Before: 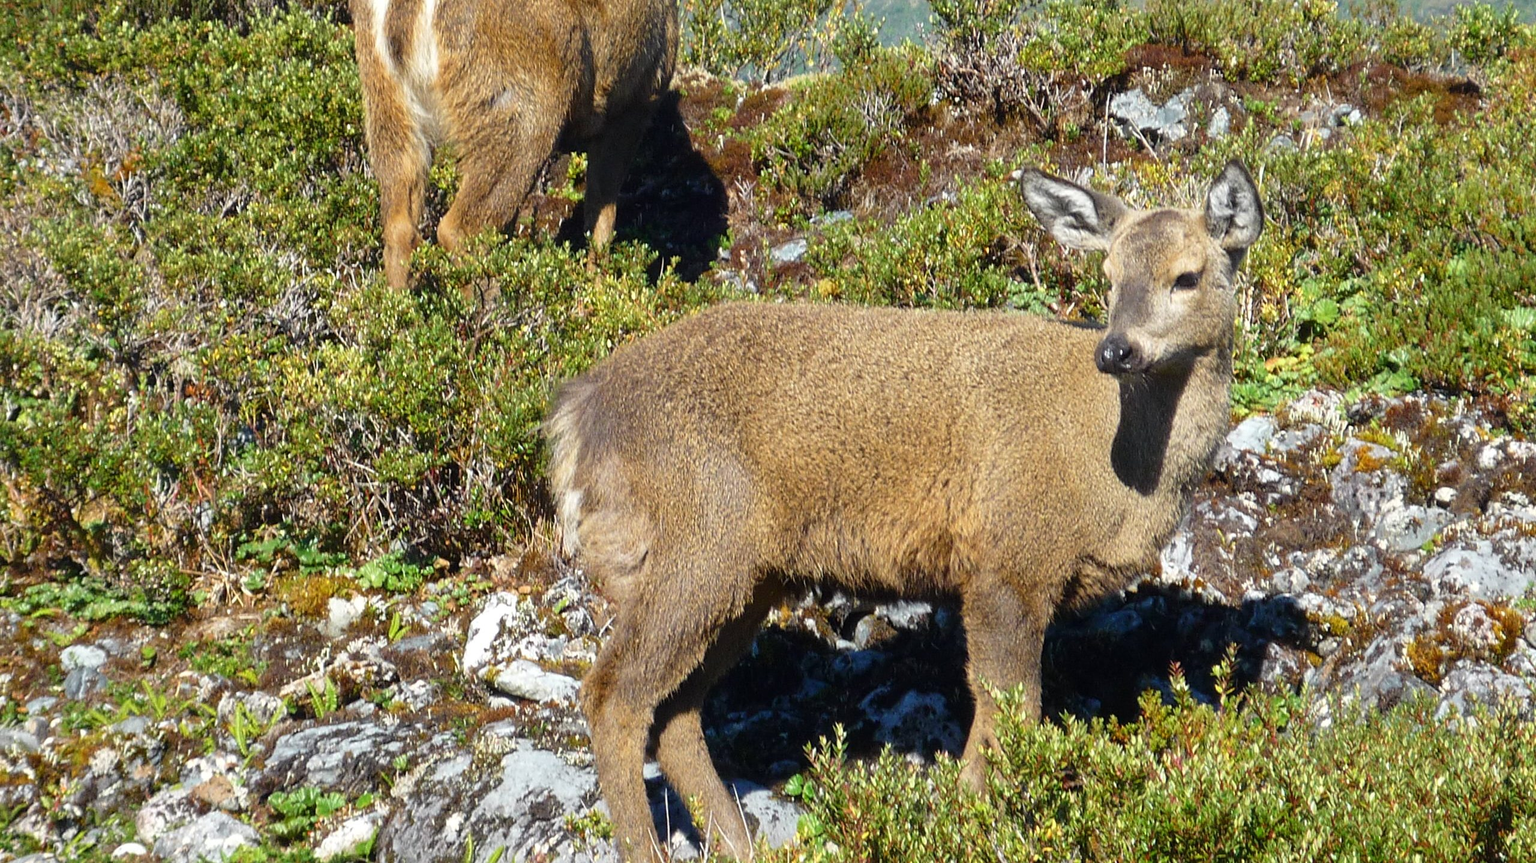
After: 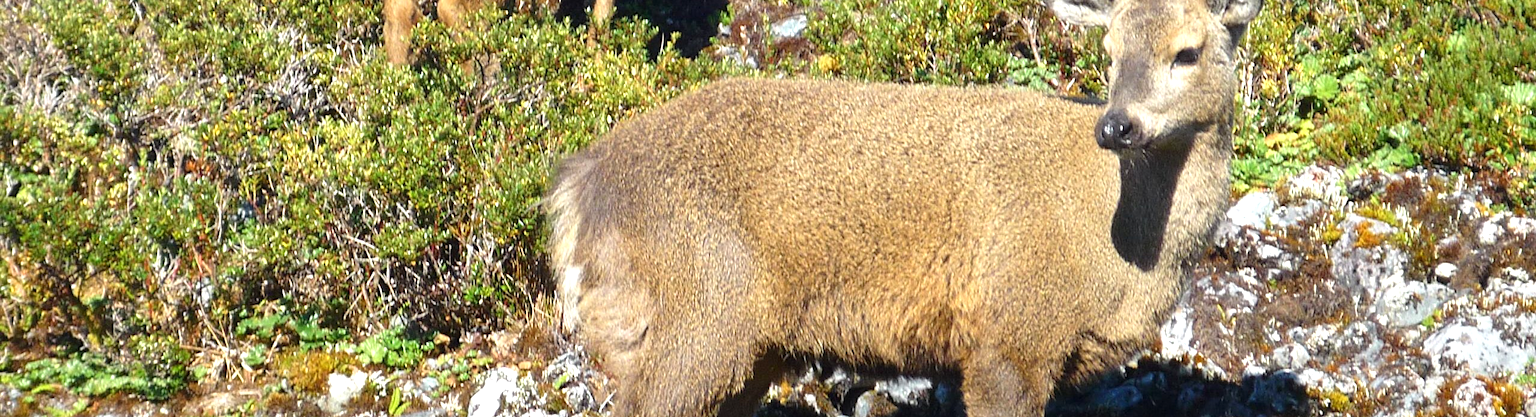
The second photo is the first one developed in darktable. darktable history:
crop and rotate: top 26.056%, bottom 25.543%
exposure: exposure 0.556 EV, compensate highlight preservation false
